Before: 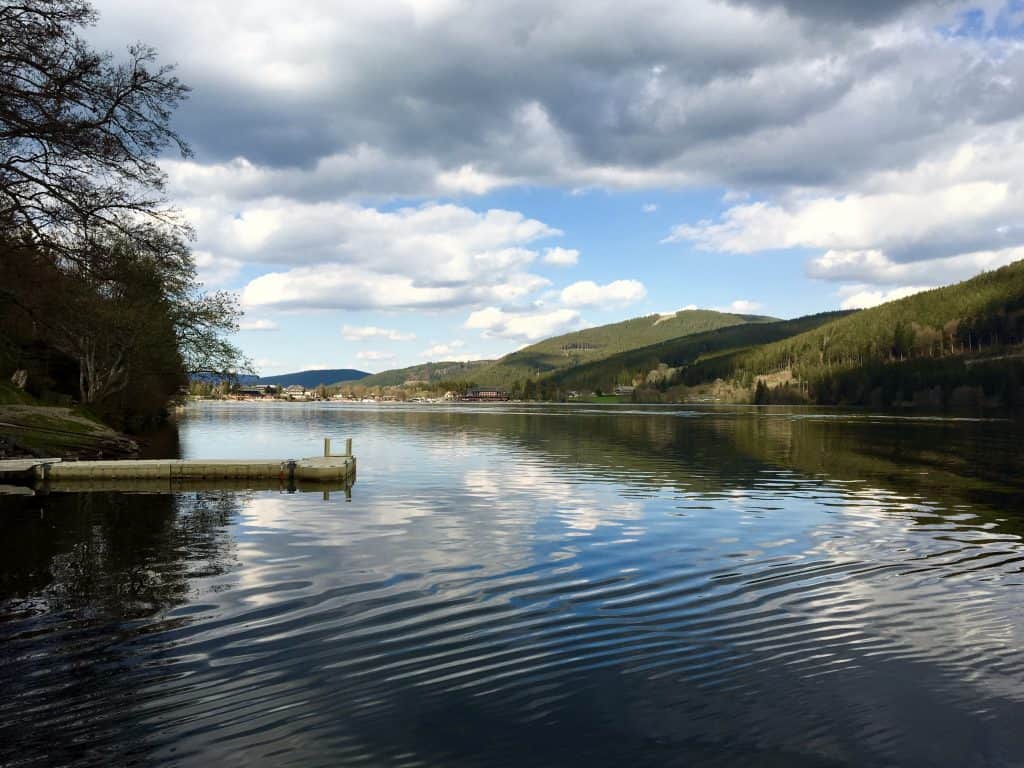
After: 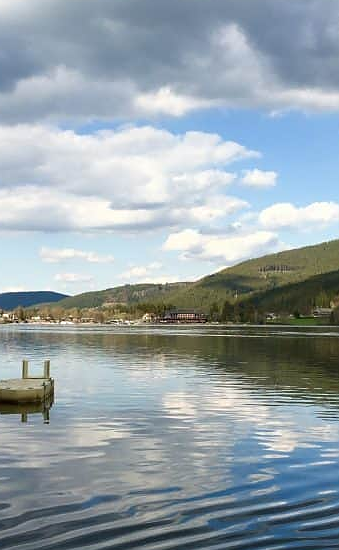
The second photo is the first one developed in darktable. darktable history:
sharpen: radius 0.971, amount 0.613
crop and rotate: left 29.55%, top 10.19%, right 37.275%, bottom 18.126%
